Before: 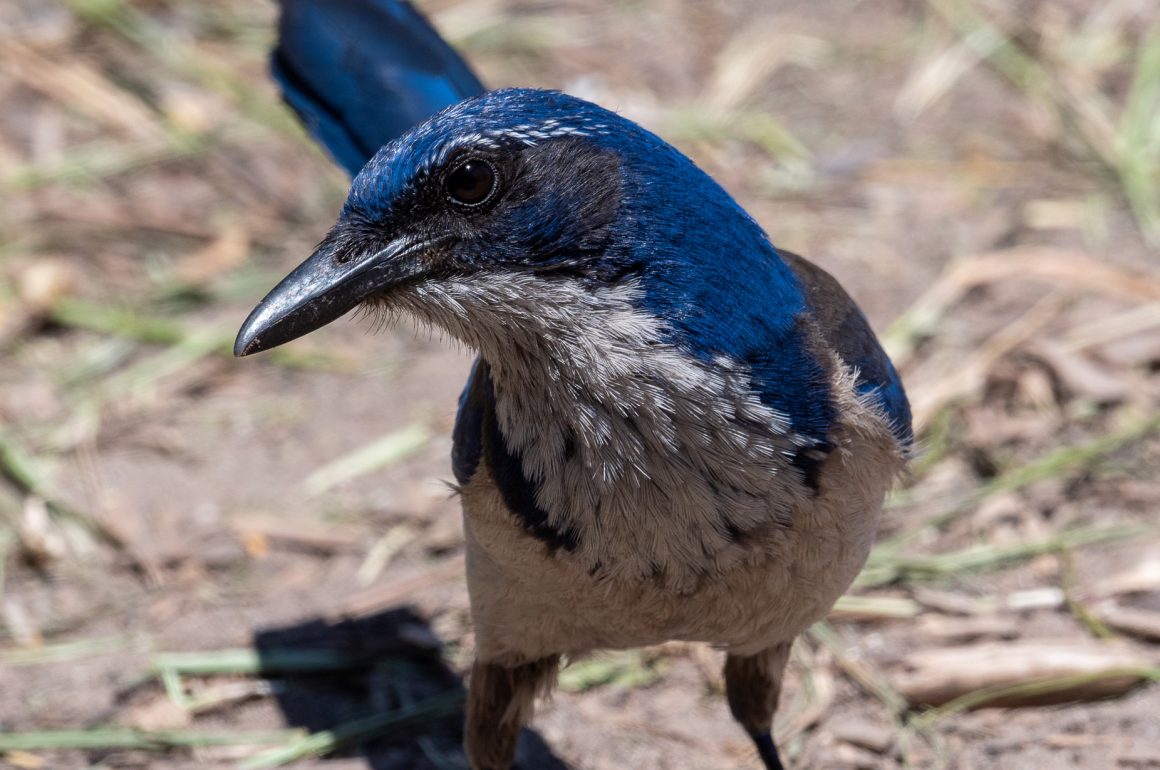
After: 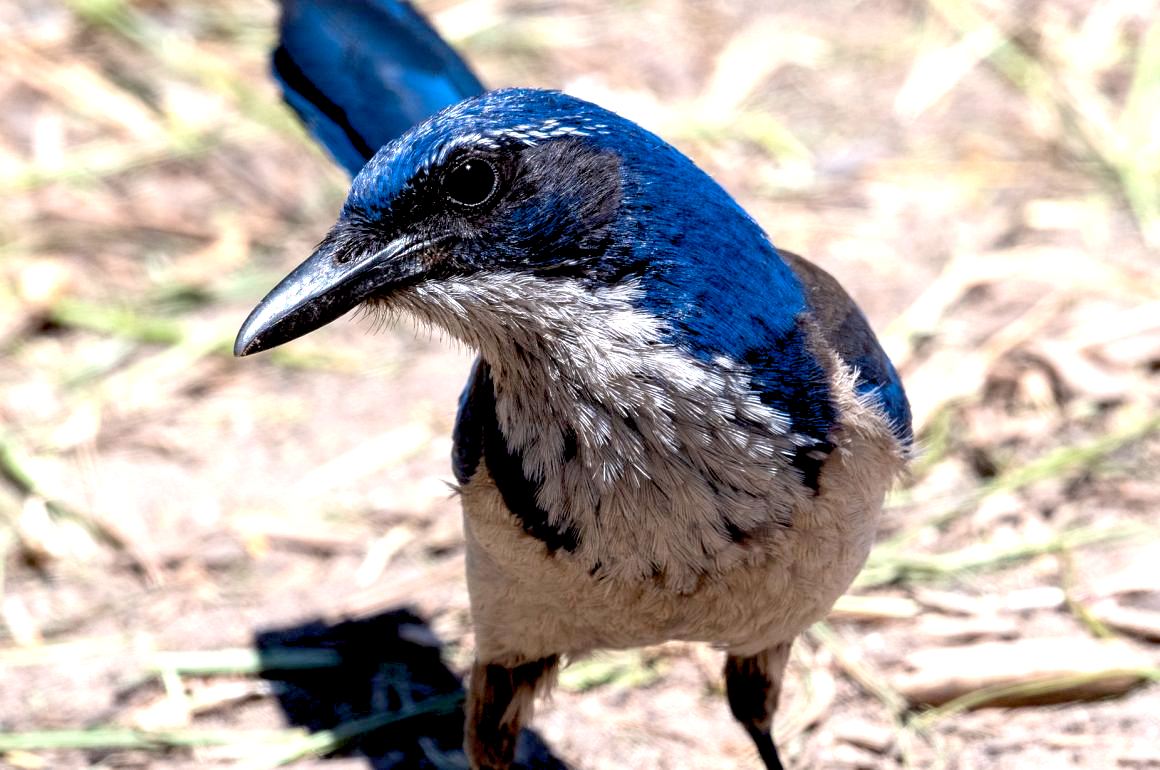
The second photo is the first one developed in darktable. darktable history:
exposure: black level correction 0.011, exposure 1.088 EV, compensate exposure bias true, compensate highlight preservation false
